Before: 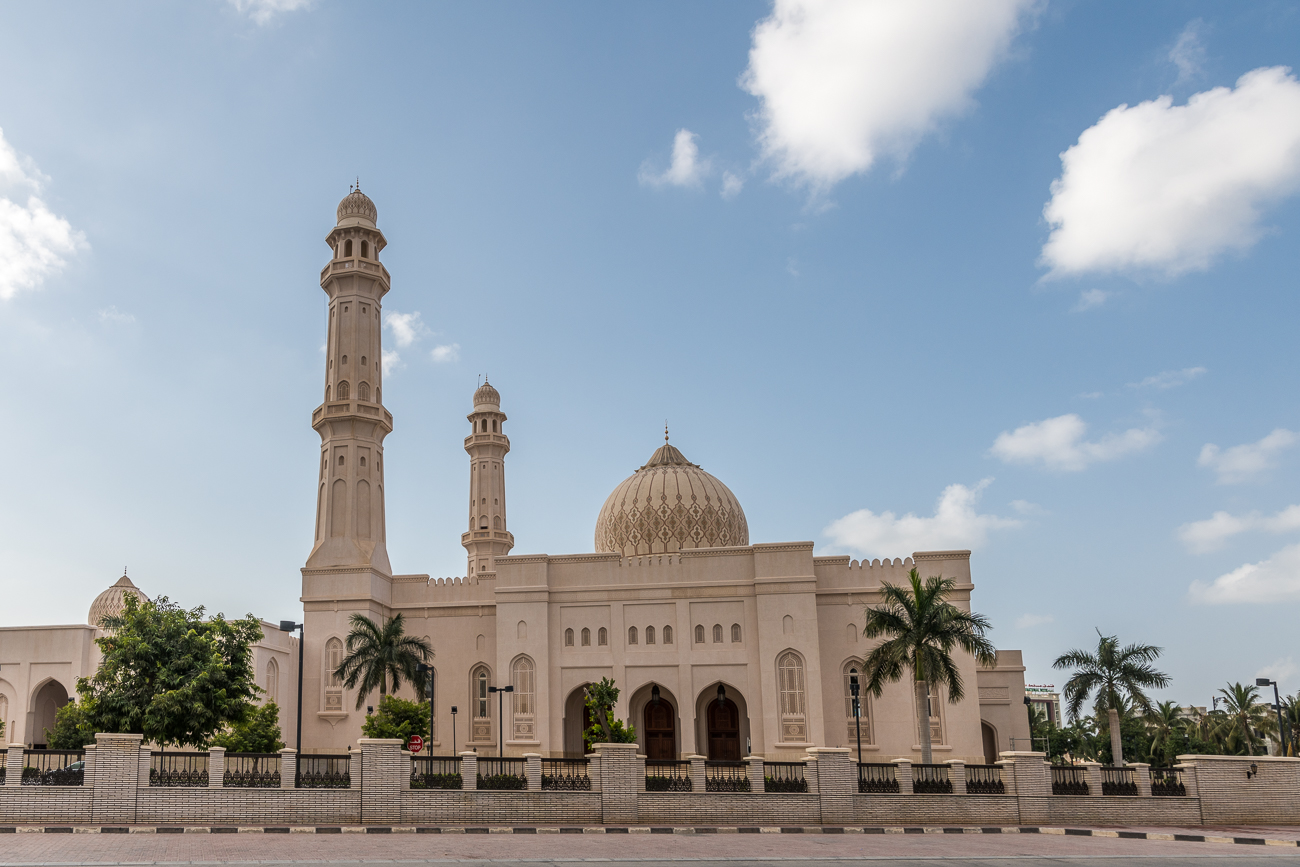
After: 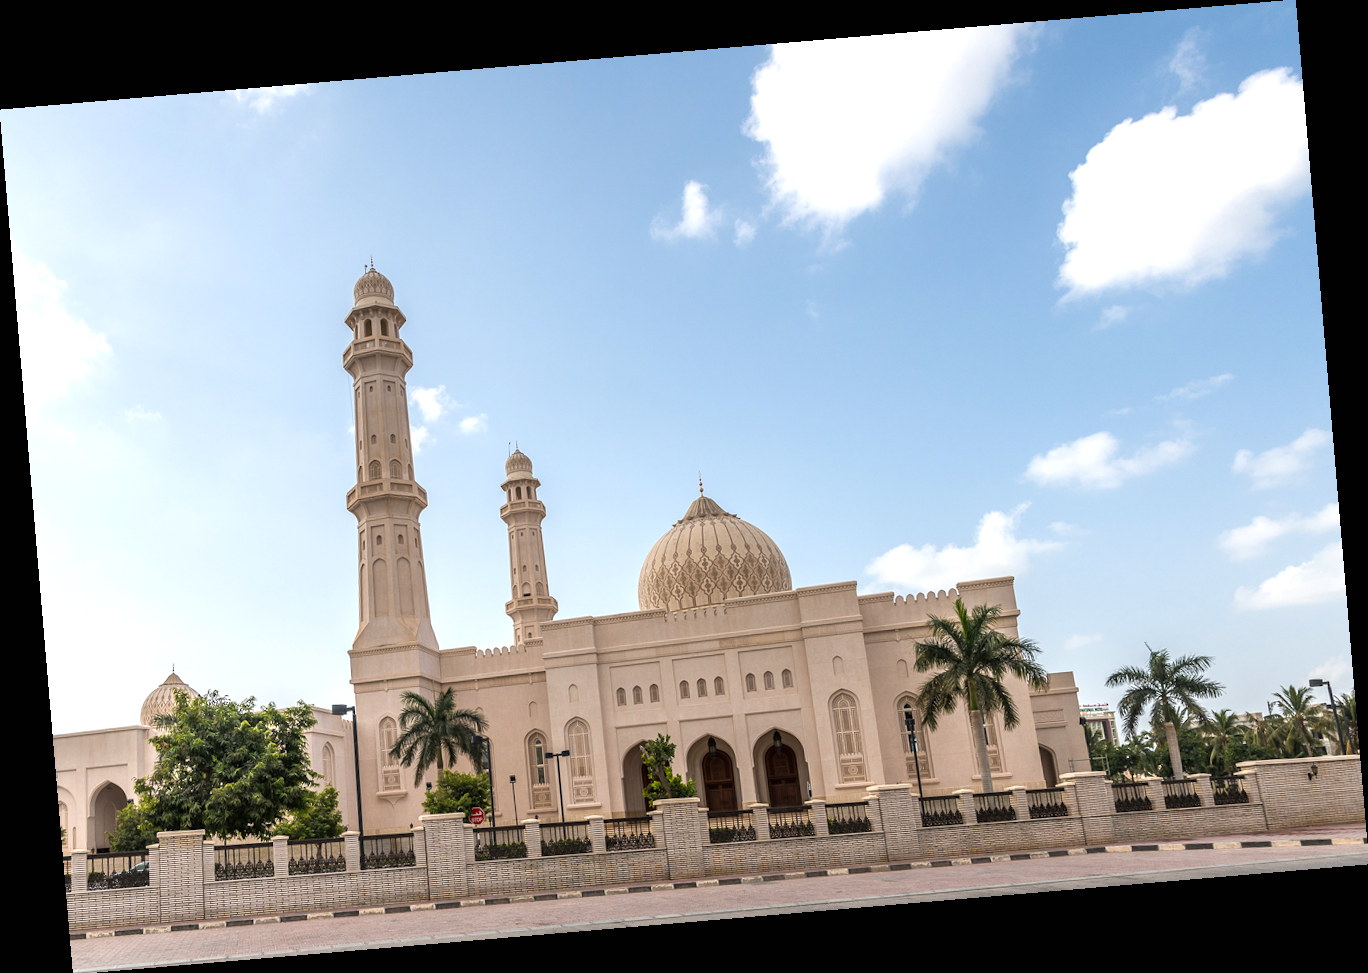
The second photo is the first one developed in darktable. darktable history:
exposure: black level correction 0, exposure 0.6 EV, compensate exposure bias true, compensate highlight preservation false
white balance: red 1, blue 1
rotate and perspective: rotation -4.86°, automatic cropping off
